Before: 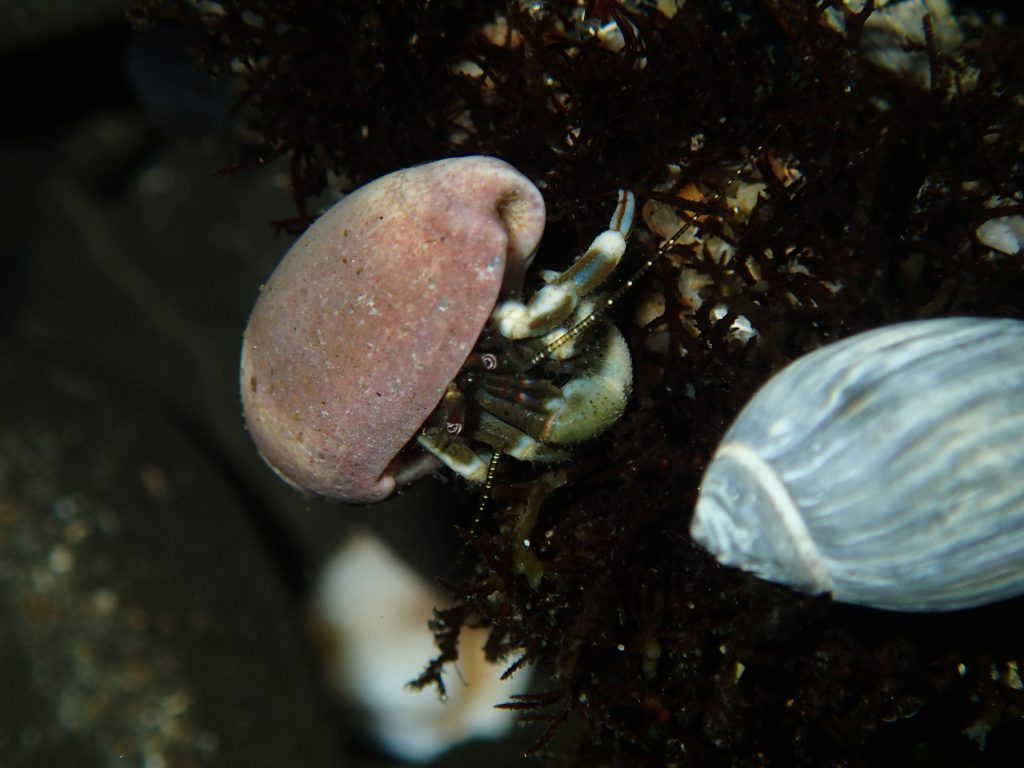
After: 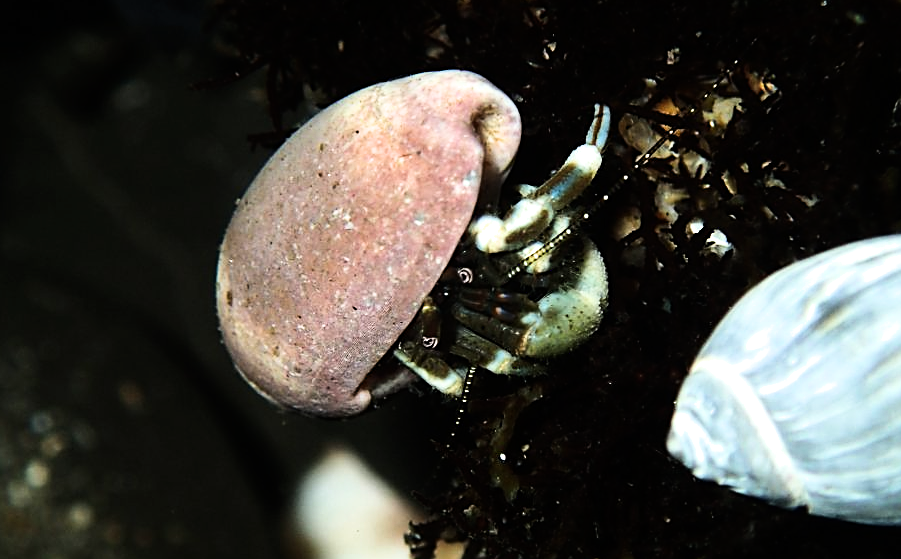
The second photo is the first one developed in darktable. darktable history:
crop and rotate: left 2.44%, top 11.271%, right 9.504%, bottom 15.861%
sharpen: on, module defaults
exposure: black level correction 0, exposure 0.5 EV, compensate exposure bias true, compensate highlight preservation false
tone equalizer: -8 EV -1.06 EV, -7 EV -0.975 EV, -6 EV -0.869 EV, -5 EV -0.578 EV, -3 EV 0.556 EV, -2 EV 0.859 EV, -1 EV 0.988 EV, +0 EV 1.08 EV, edges refinement/feathering 500, mask exposure compensation -1.57 EV, preserve details no
filmic rgb: black relative exposure -11.3 EV, white relative exposure 3.22 EV, hardness 6.84
